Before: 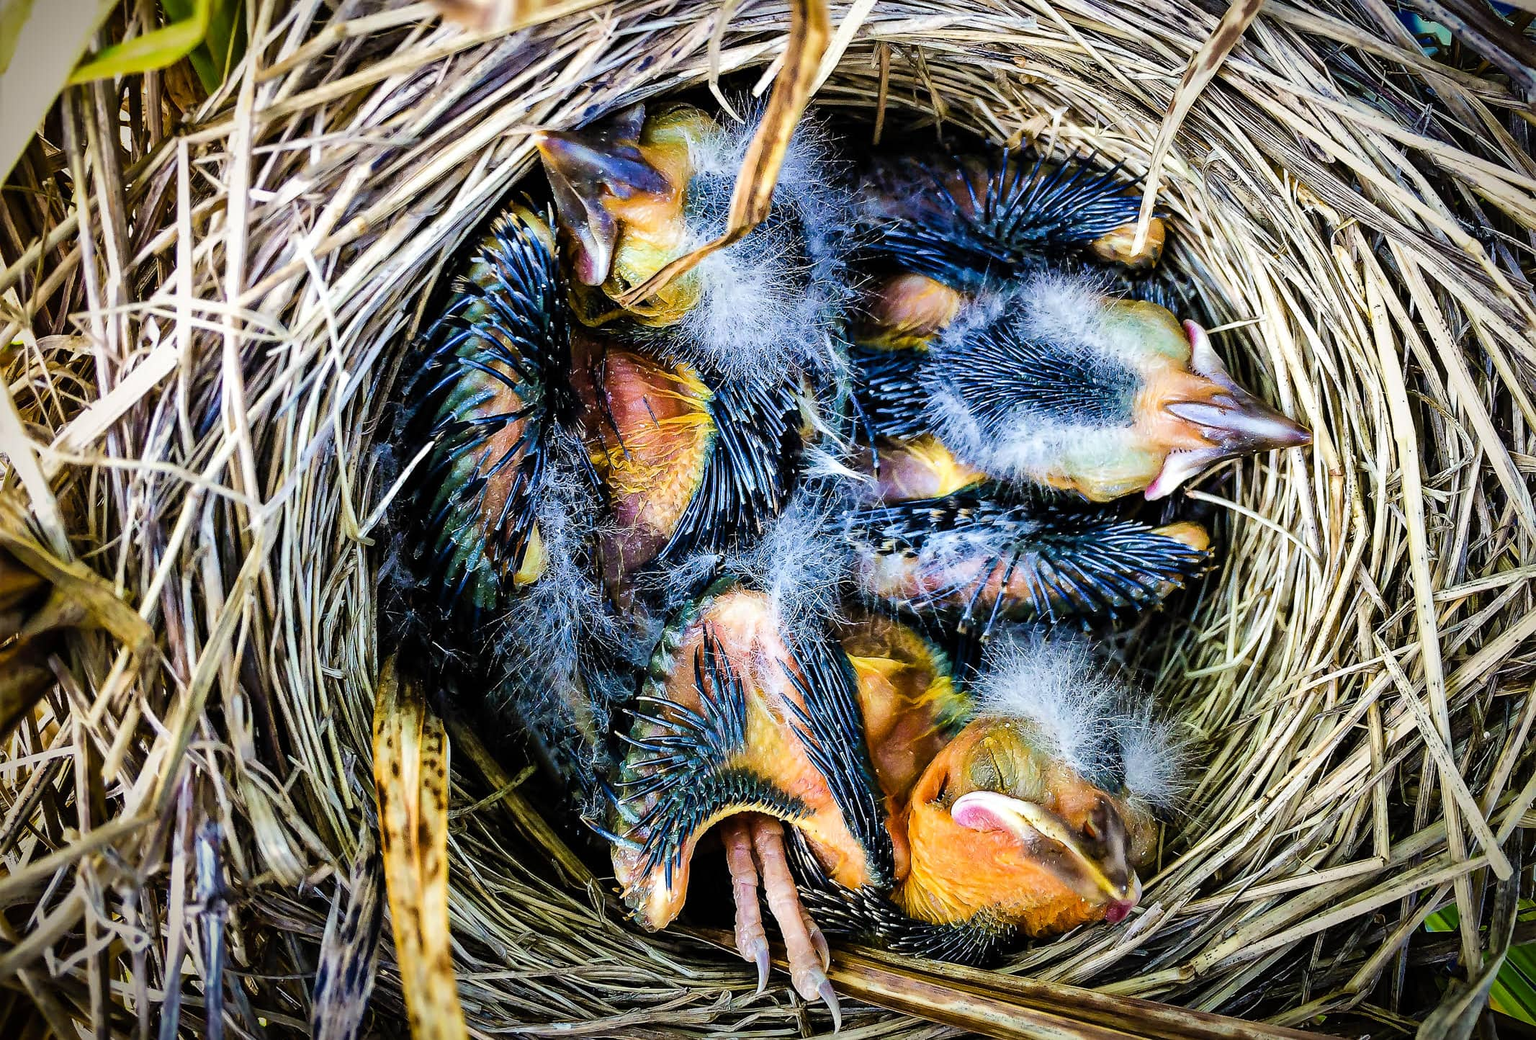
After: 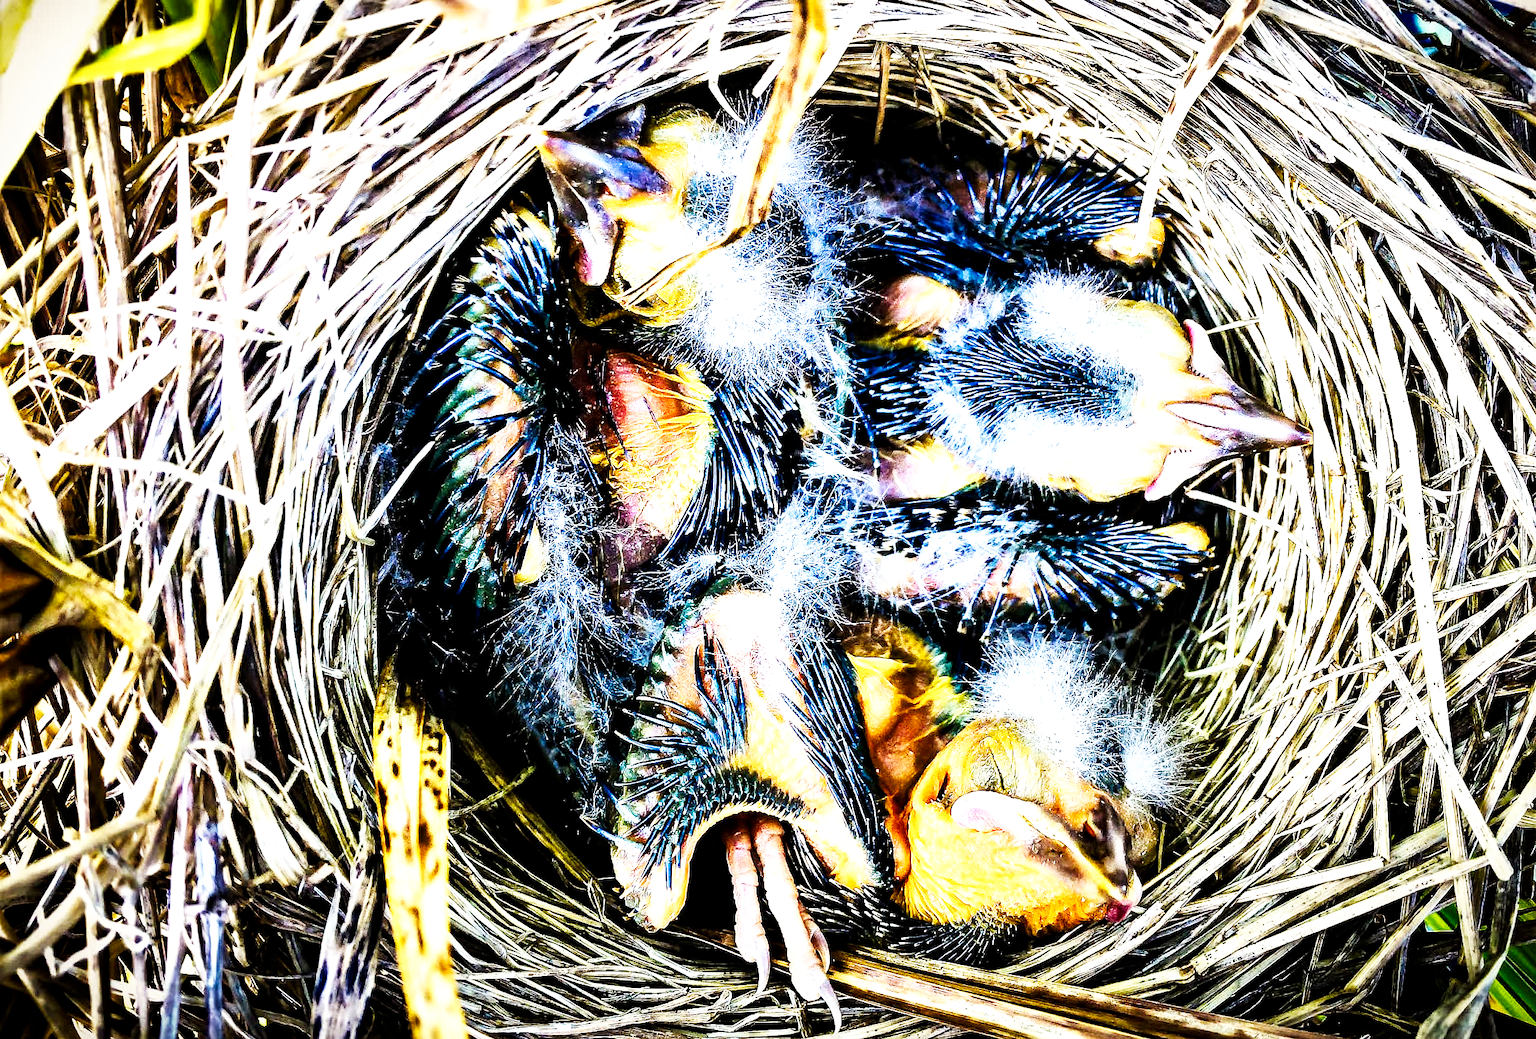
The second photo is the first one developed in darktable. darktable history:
base curve: curves: ch0 [(0, 0) (0.007, 0.004) (0.027, 0.03) (0.046, 0.07) (0.207, 0.54) (0.442, 0.872) (0.673, 0.972) (1, 1)], preserve colors none
local contrast: highlights 100%, shadows 100%, detail 120%, midtone range 0.2
tone equalizer: -8 EV -0.75 EV, -7 EV -0.7 EV, -6 EV -0.6 EV, -5 EV -0.4 EV, -3 EV 0.4 EV, -2 EV 0.6 EV, -1 EV 0.7 EV, +0 EV 0.75 EV, edges refinement/feathering 500, mask exposure compensation -1.57 EV, preserve details no
